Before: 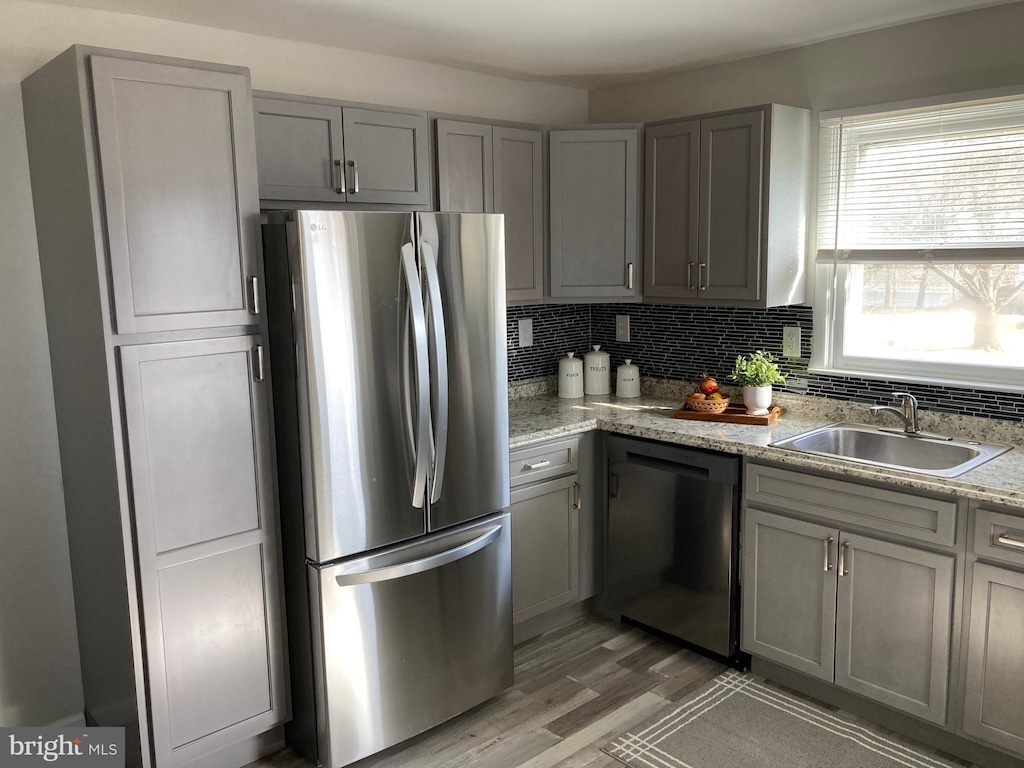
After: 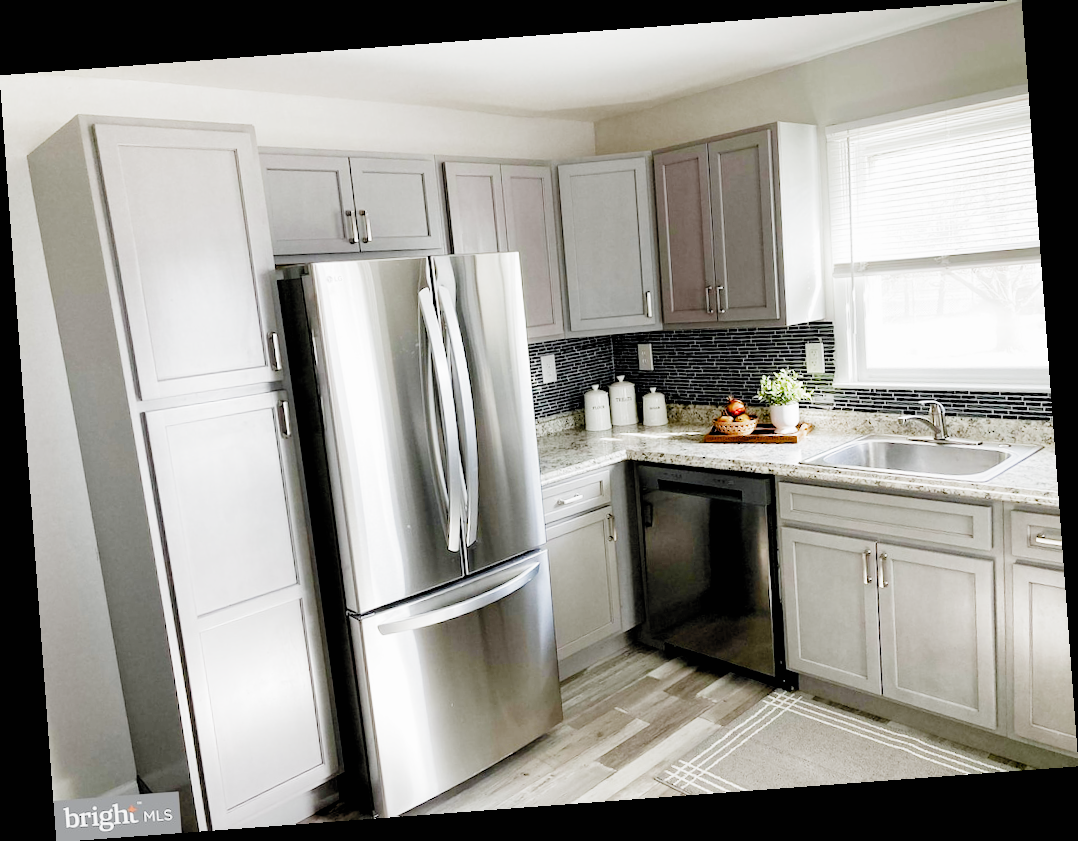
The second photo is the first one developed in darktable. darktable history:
fill light: on, module defaults
exposure: black level correction 0, exposure 1.675 EV, compensate exposure bias true, compensate highlight preservation false
rotate and perspective: rotation -4.25°, automatic cropping off
filmic rgb: black relative exposure -2.85 EV, white relative exposure 4.56 EV, hardness 1.77, contrast 1.25, preserve chrominance no, color science v5 (2021)
white balance: red 0.982, blue 1.018
